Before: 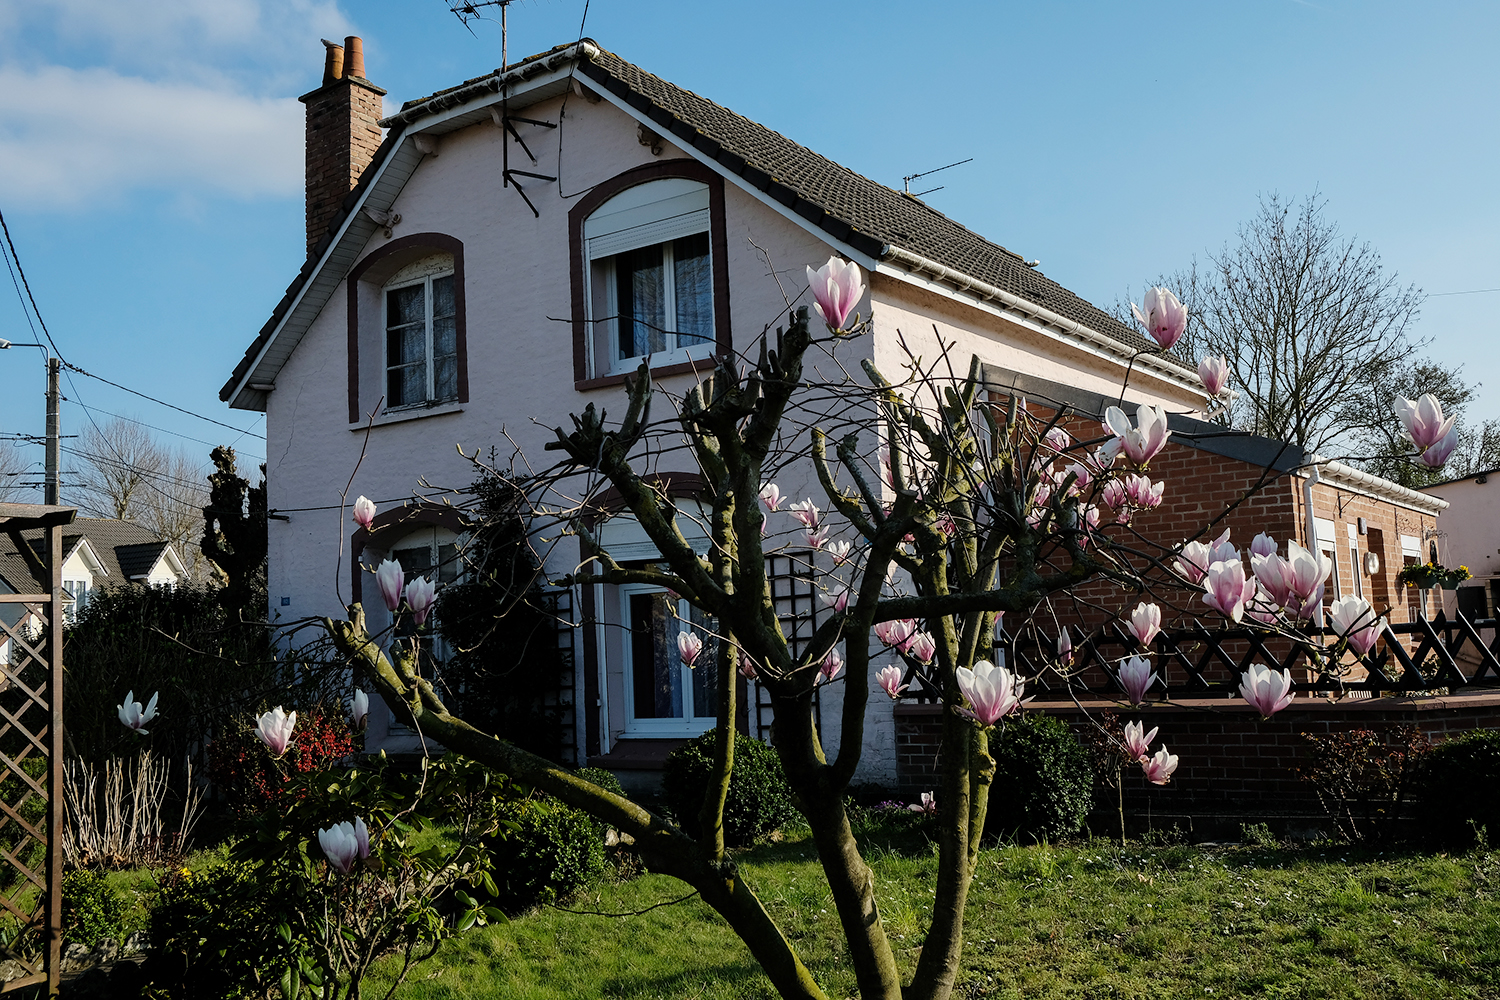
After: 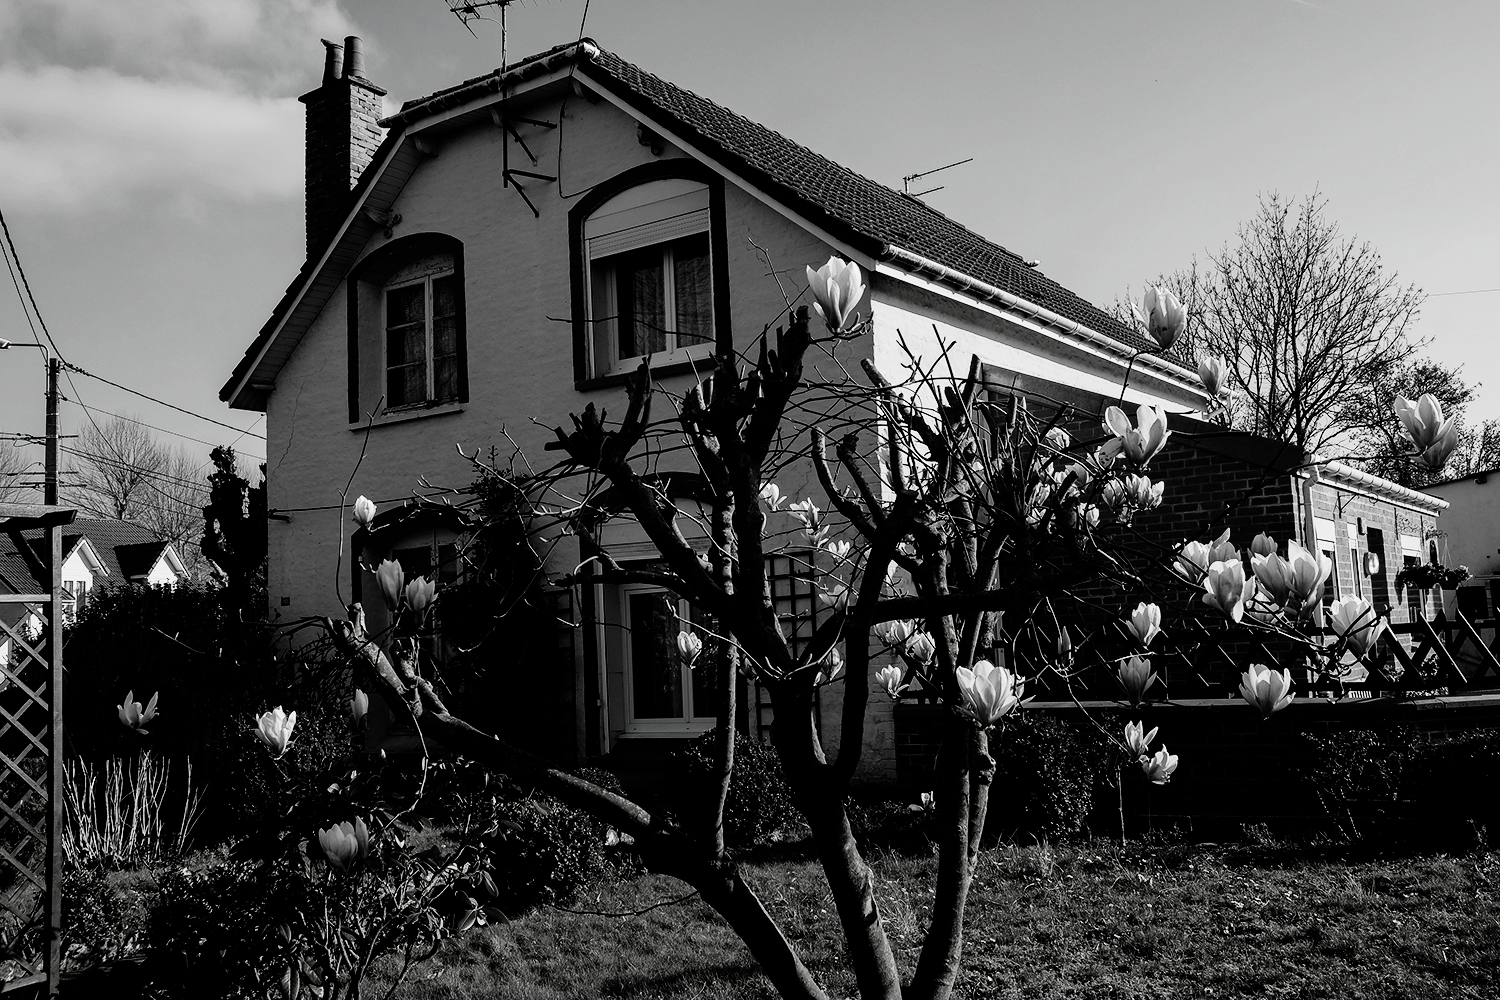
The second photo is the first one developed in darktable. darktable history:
velvia: on, module defaults
contrast brightness saturation: contrast -0.025, brightness -0.57, saturation -0.988
base curve: curves: ch0 [(0, 0) (0.028, 0.03) (0.121, 0.232) (0.46, 0.748) (0.859, 0.968) (1, 1)], preserve colors none
